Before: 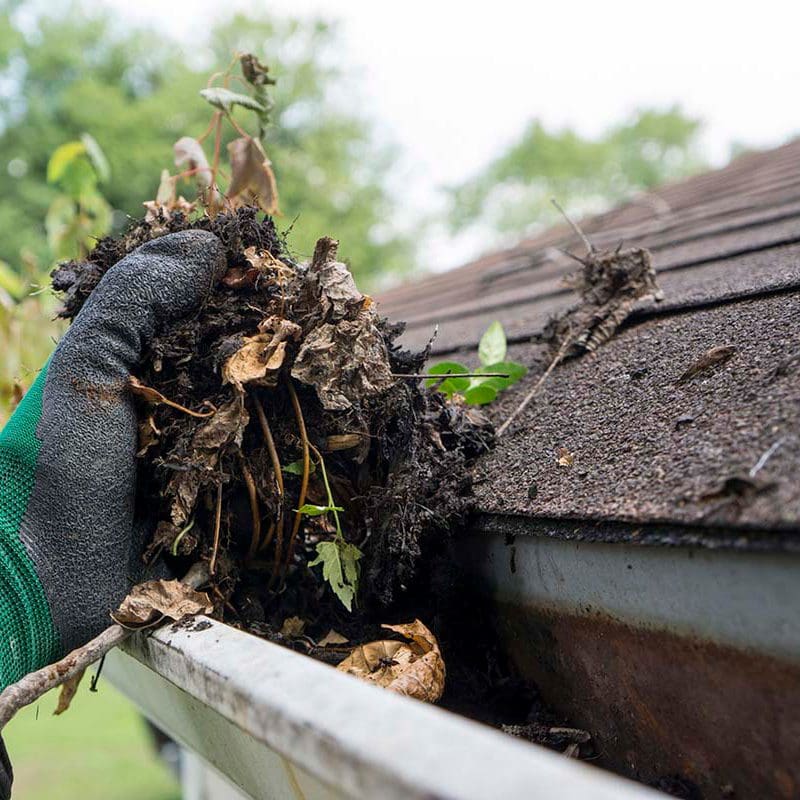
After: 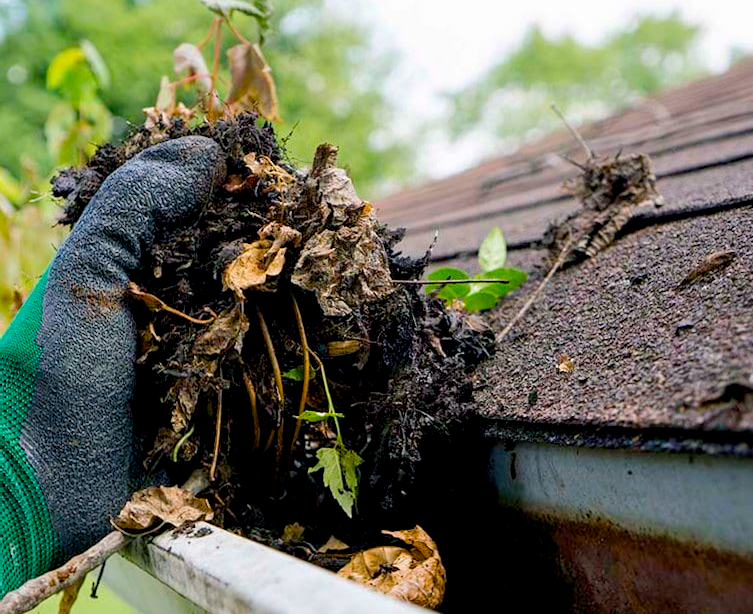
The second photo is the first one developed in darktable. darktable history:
color balance rgb: shadows lift › luminance -7.287%, shadows lift › chroma 2.429%, shadows lift › hue 202.27°, global offset › luminance -0.989%, linear chroma grading › global chroma 15.519%, perceptual saturation grading › global saturation 20%, perceptual saturation grading › highlights -25.037%, perceptual saturation grading › shadows 24.072%, perceptual brilliance grading › mid-tones 9.578%, perceptual brilliance grading › shadows 14.942%, global vibrance 20%
crop and rotate: angle 0.095°, top 11.749%, right 5.677%, bottom 11.274%
